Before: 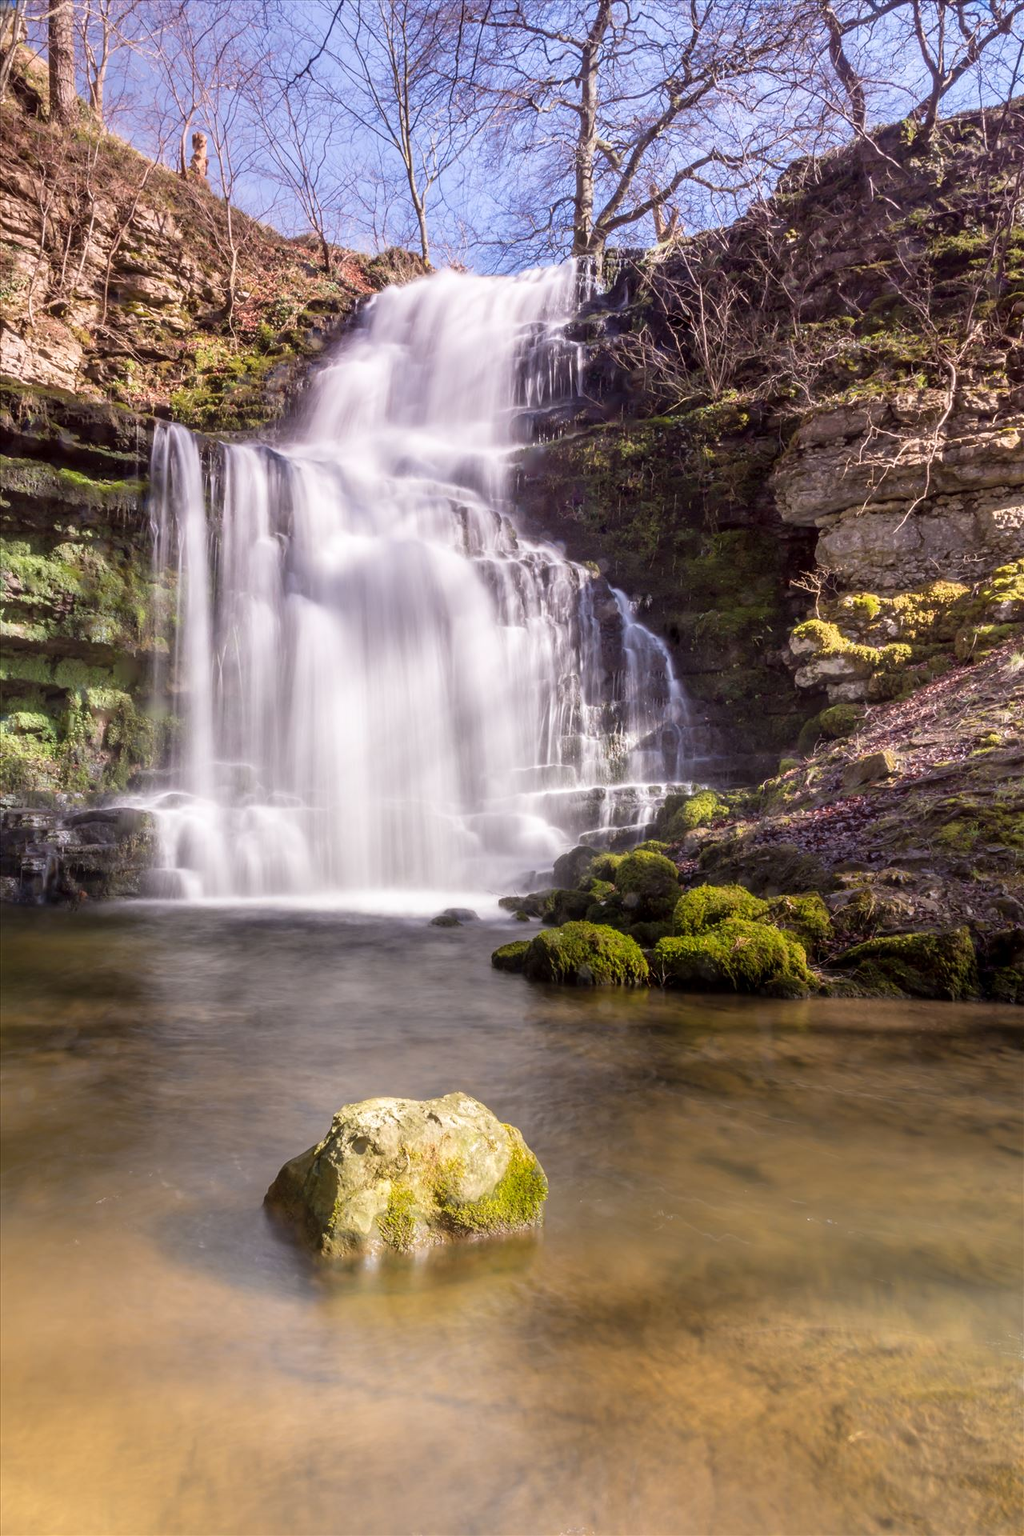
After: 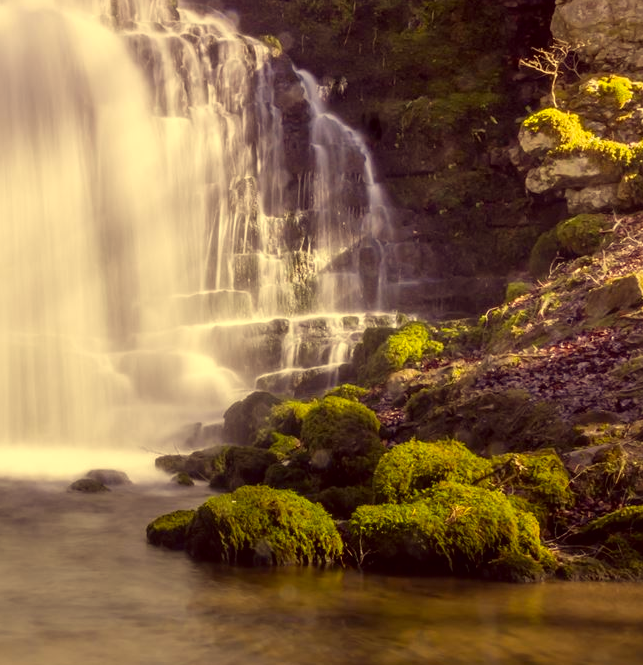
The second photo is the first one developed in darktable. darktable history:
white balance: emerald 1
crop: left 36.607%, top 34.735%, right 13.146%, bottom 30.611%
color correction: highlights a* -0.482, highlights b* 40, shadows a* 9.8, shadows b* -0.161
